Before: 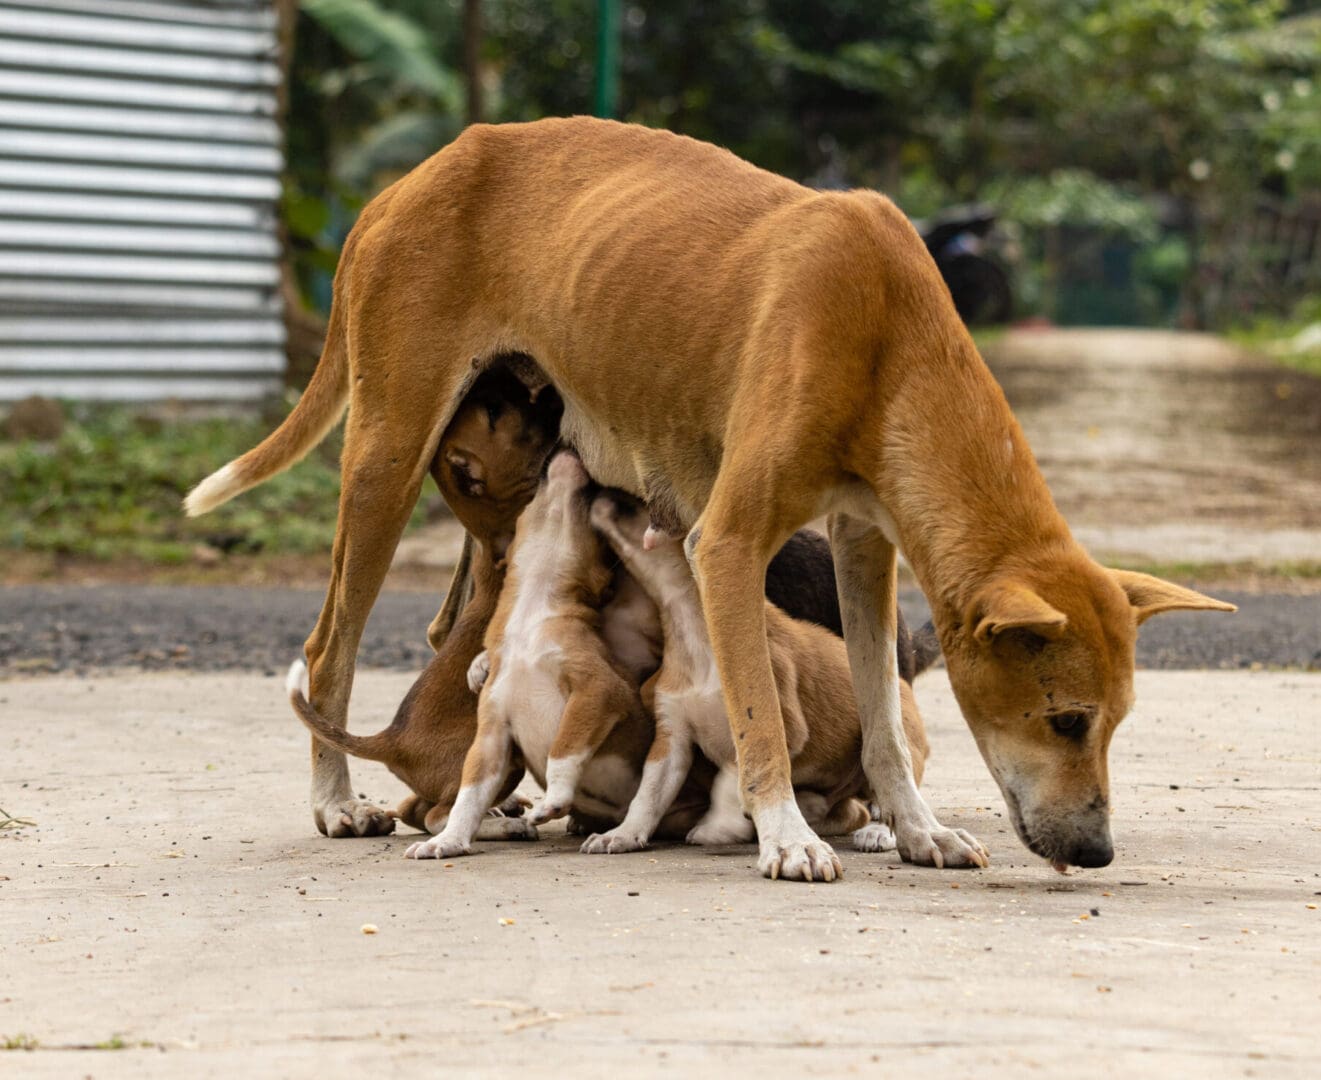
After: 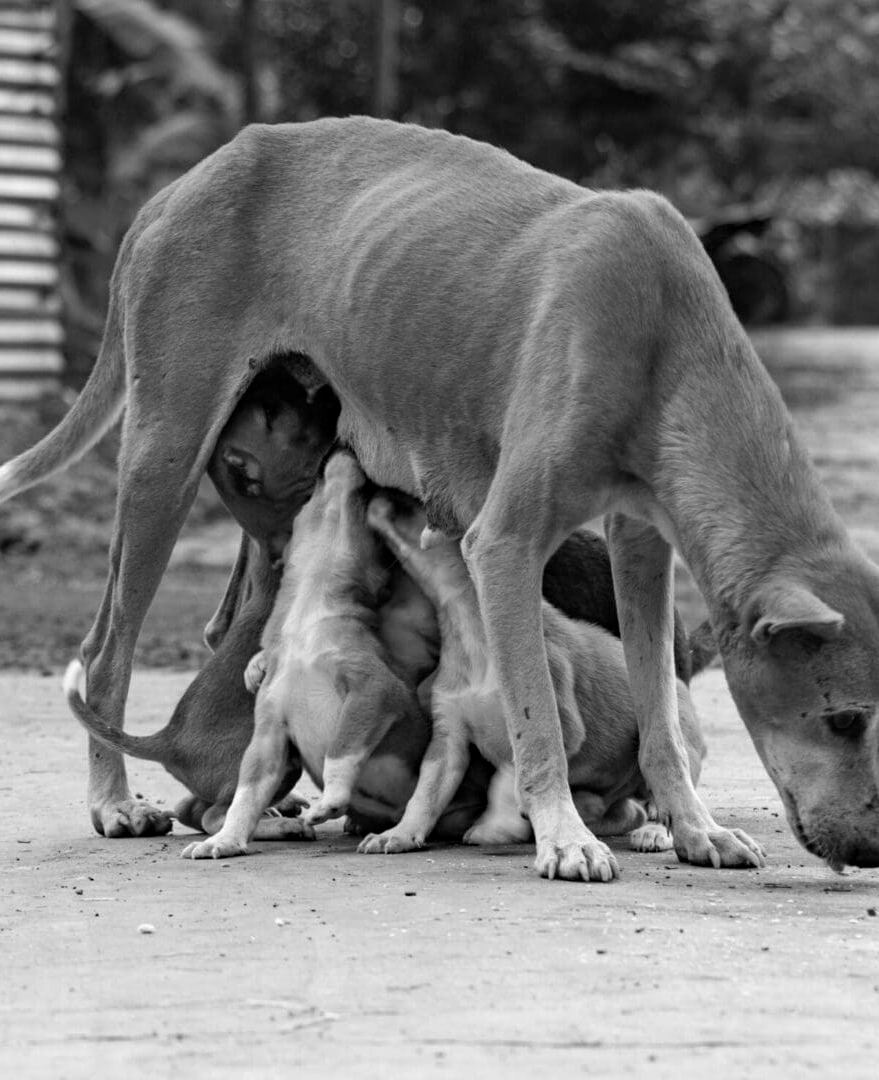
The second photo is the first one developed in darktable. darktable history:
haze removal: compatibility mode true, adaptive false
monochrome: on, module defaults
crop: left 16.899%, right 16.556%
